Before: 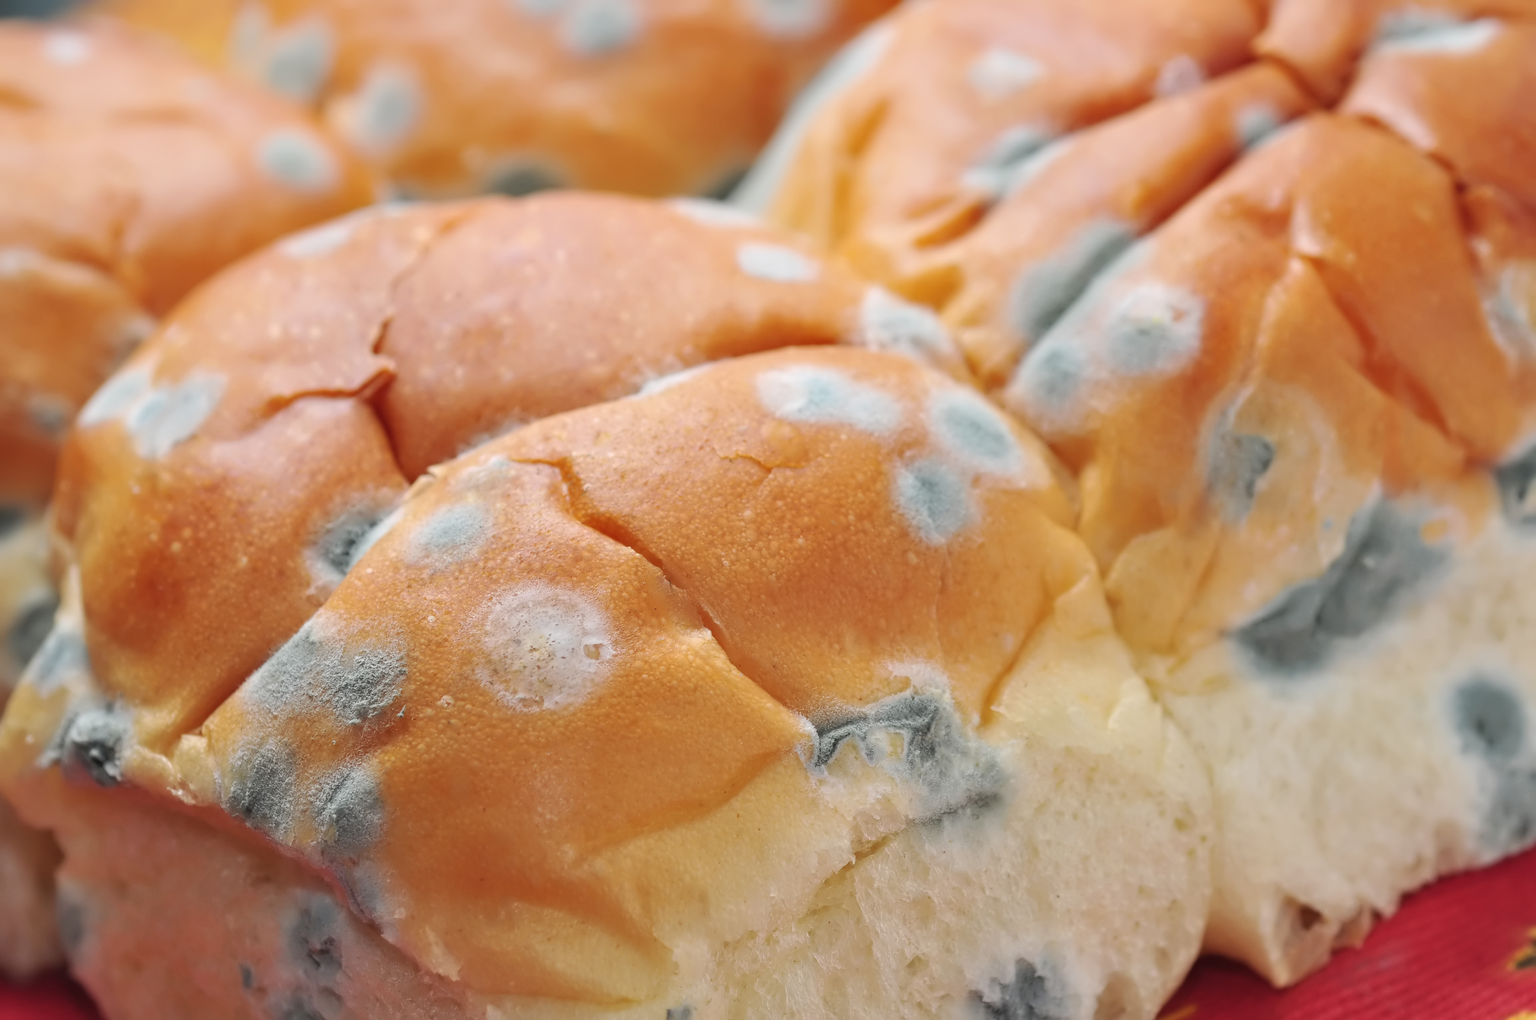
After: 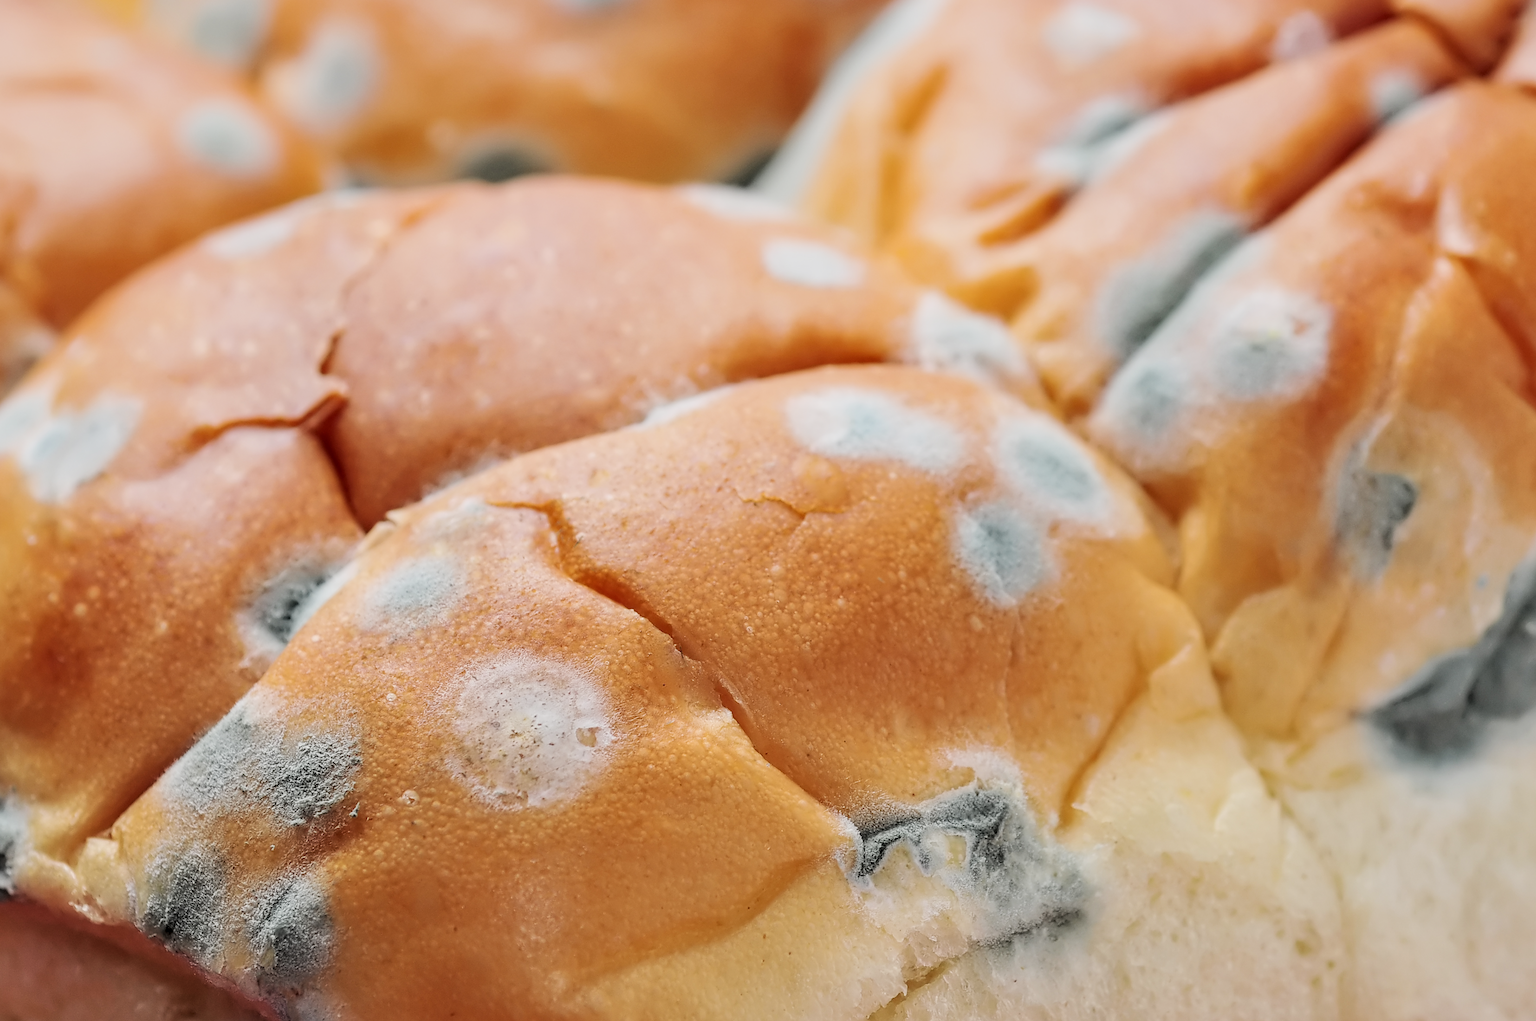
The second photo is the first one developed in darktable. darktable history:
sharpen: on, module defaults
crop and rotate: left 7.196%, top 4.574%, right 10.605%, bottom 13.178%
local contrast: on, module defaults
filmic rgb: black relative exposure -5 EV, hardness 2.88, contrast 1.3, highlights saturation mix -30%
